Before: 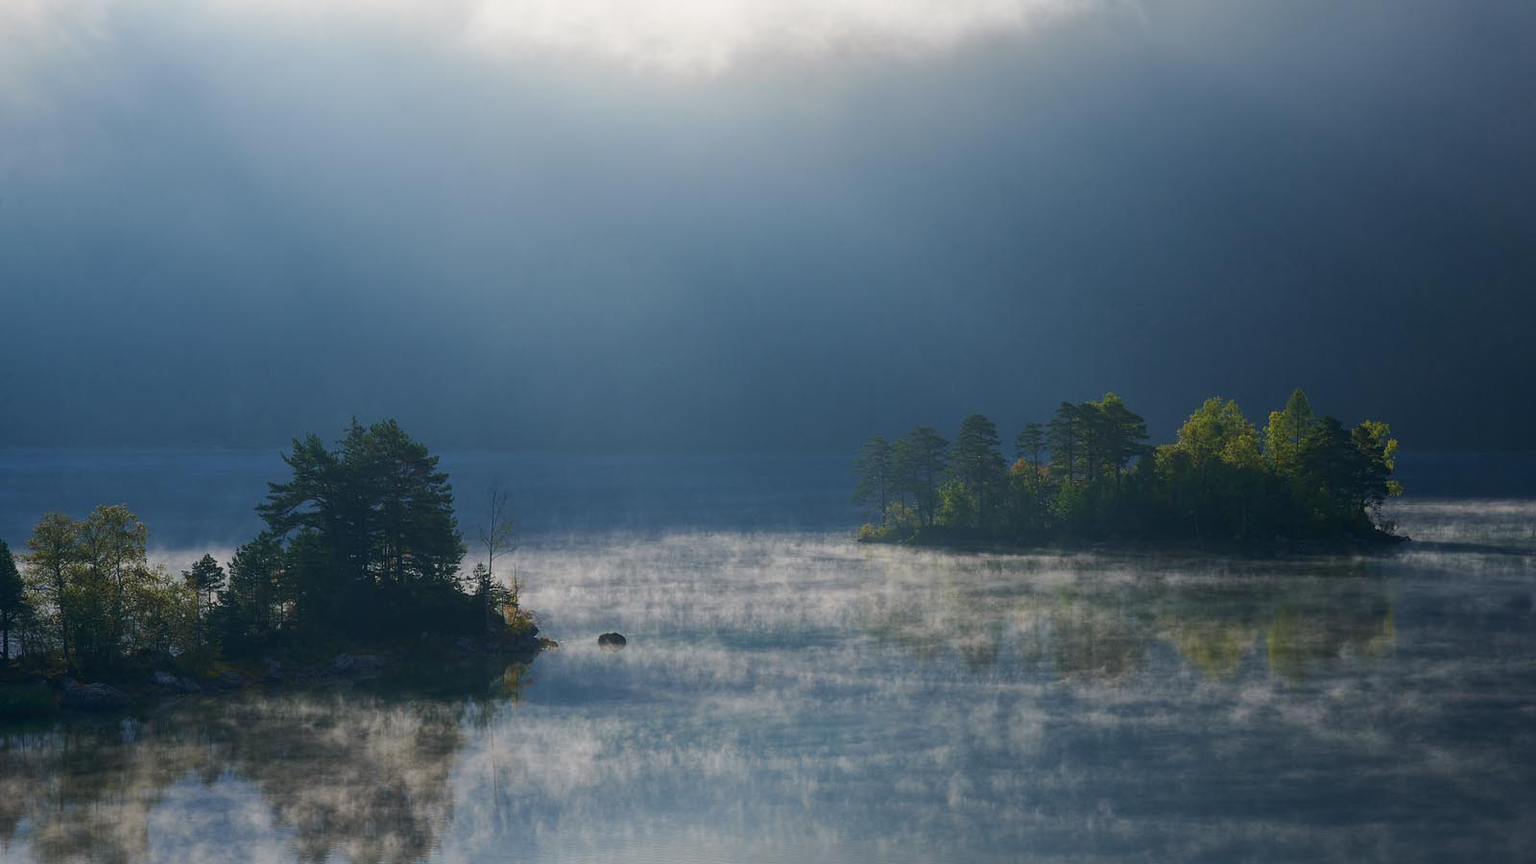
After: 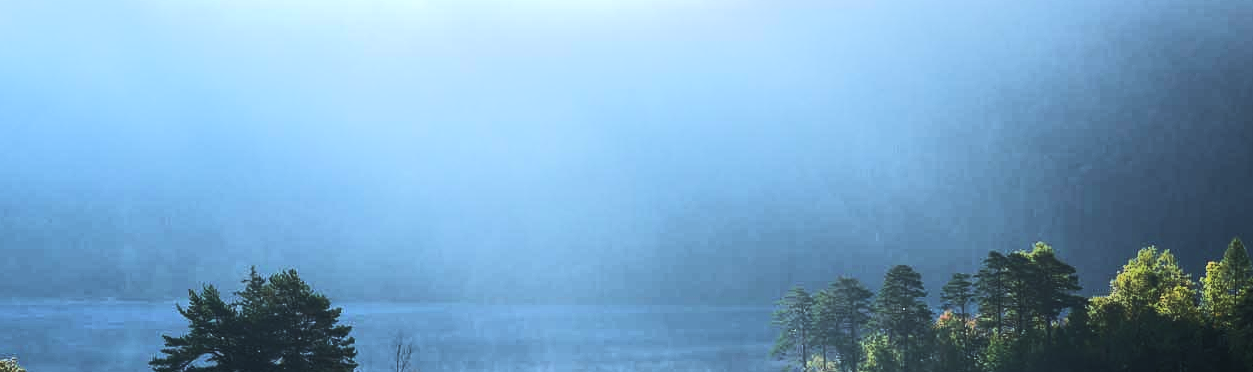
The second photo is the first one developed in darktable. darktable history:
crop: left 7.281%, top 18.633%, right 14.4%, bottom 40.002%
tone curve: curves: ch0 [(0, 0) (0.003, 0.002) (0.011, 0.002) (0.025, 0.002) (0.044, 0.007) (0.069, 0.014) (0.1, 0.026) (0.136, 0.04) (0.177, 0.061) (0.224, 0.1) (0.277, 0.151) (0.335, 0.198) (0.399, 0.272) (0.468, 0.387) (0.543, 0.553) (0.623, 0.716) (0.709, 0.8) (0.801, 0.855) (0.898, 0.897) (1, 1)], color space Lab, linked channels, preserve colors none
exposure: black level correction 0, exposure 1.532 EV, compensate highlight preservation false
